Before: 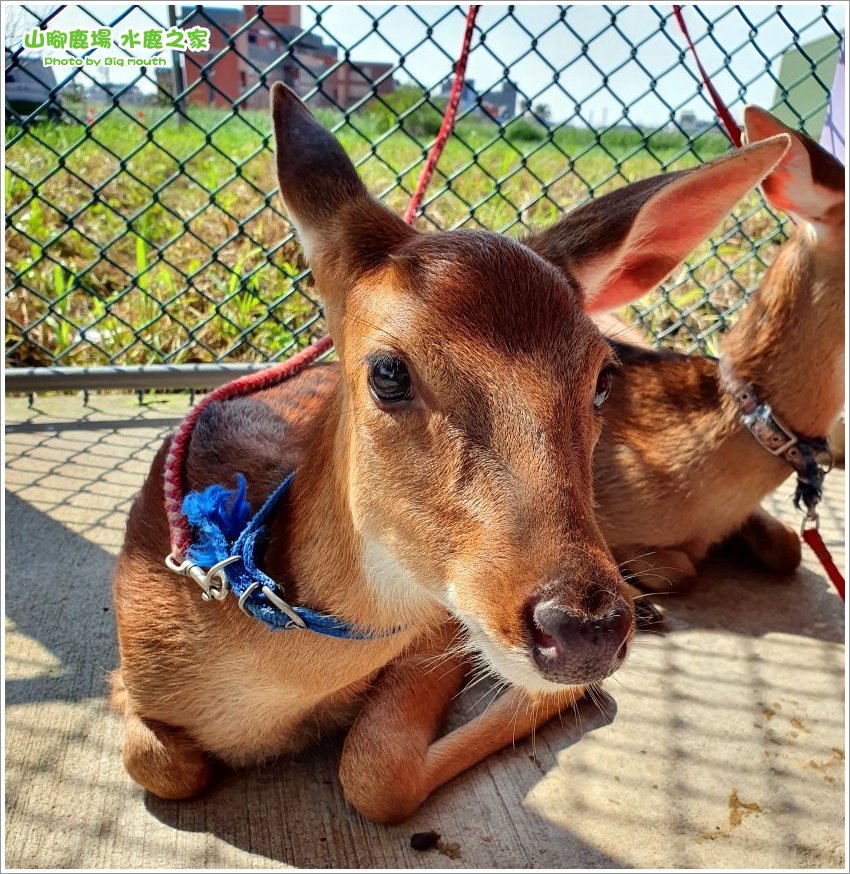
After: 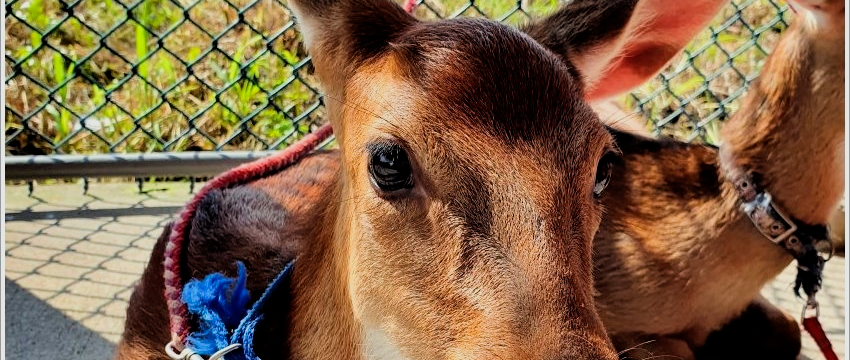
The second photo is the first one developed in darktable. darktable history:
color balance rgb: perceptual saturation grading › global saturation 0.853%, global vibrance 20%
exposure: compensate highlight preservation false
crop and rotate: top 24.386%, bottom 34.401%
filmic rgb: black relative exposure -5.01 EV, white relative exposure 3.56 EV, threshold 2.96 EV, hardness 3.18, contrast 1.188, highlights saturation mix -30.74%, enable highlight reconstruction true
tone equalizer: smoothing diameter 2.13%, edges refinement/feathering 15.97, mask exposure compensation -1.57 EV, filter diffusion 5
